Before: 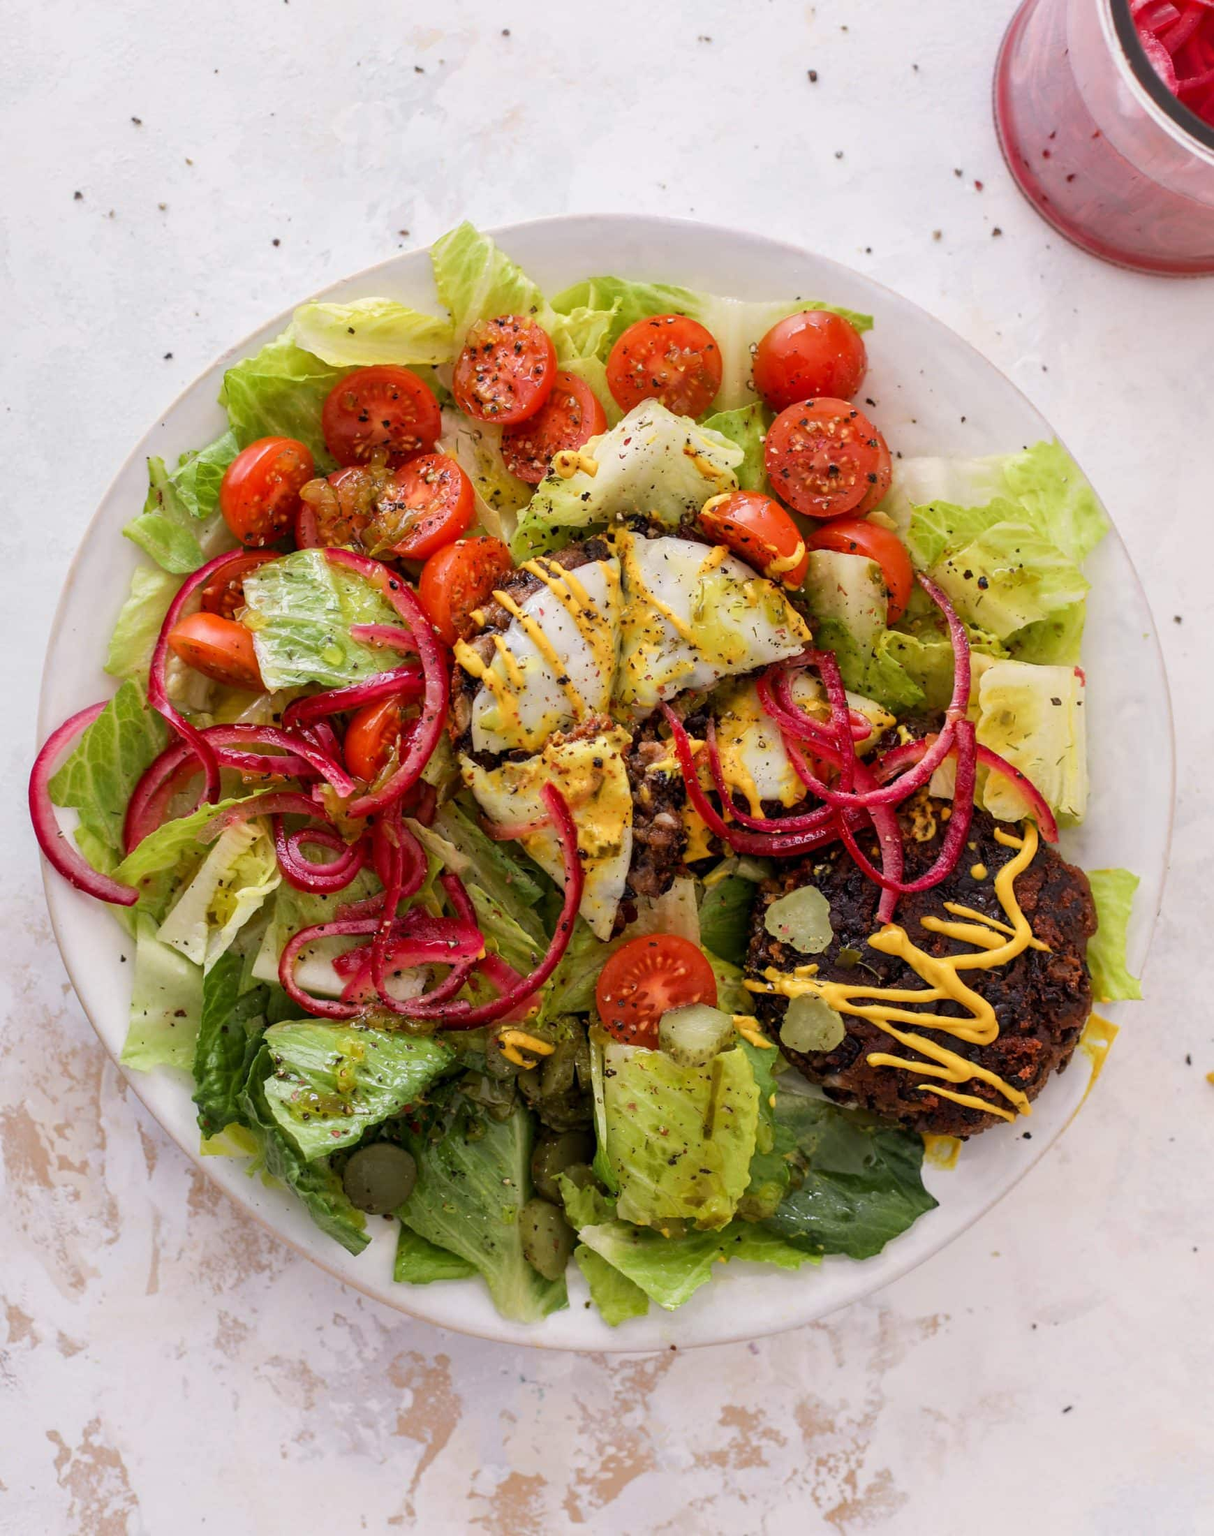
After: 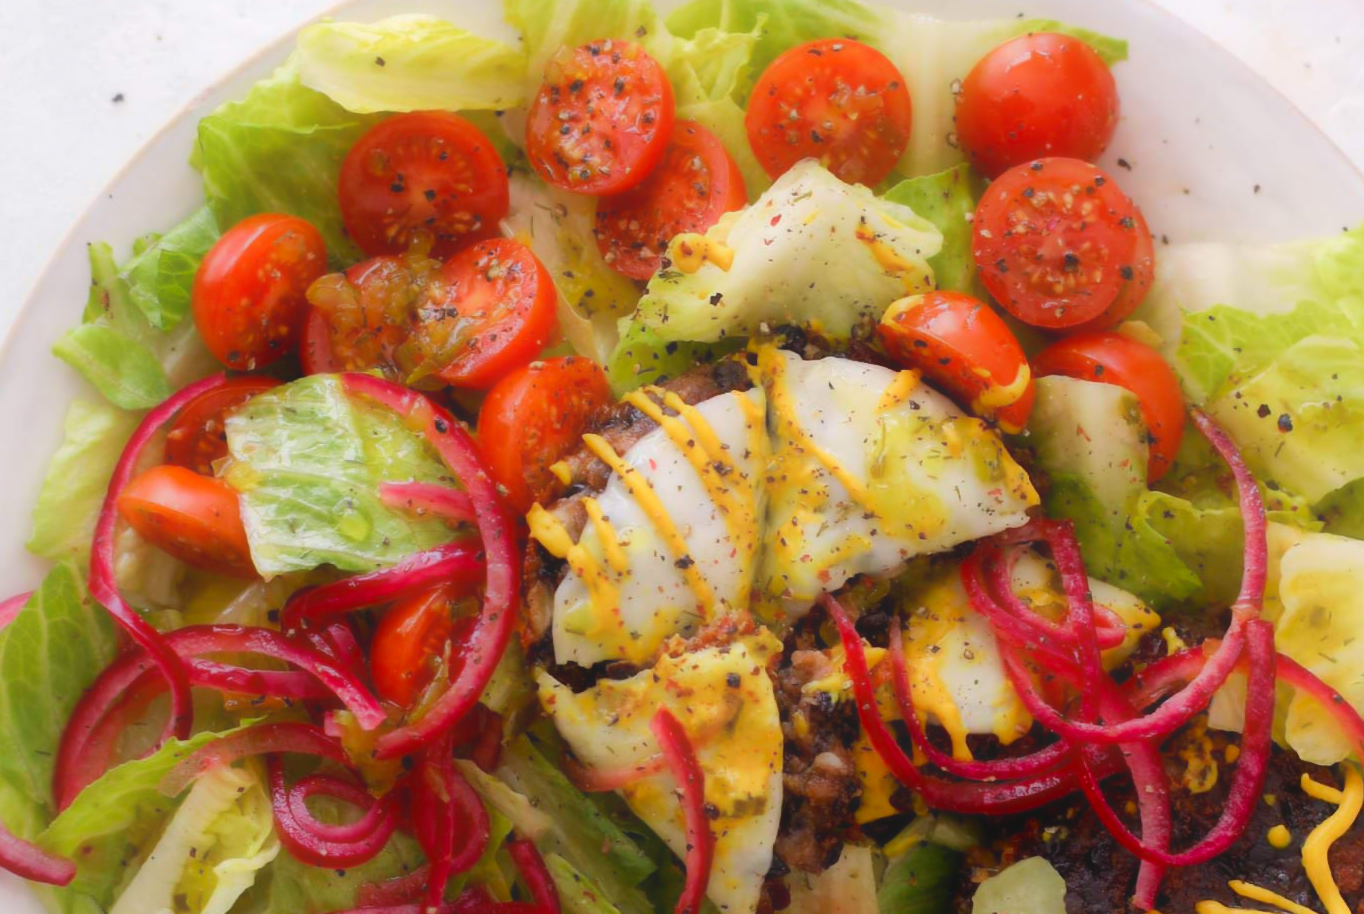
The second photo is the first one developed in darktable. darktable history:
contrast equalizer: y [[0.5, 0.542, 0.583, 0.625, 0.667, 0.708], [0.5 ×6], [0.5 ×6], [0 ×6], [0 ×6]], mix -0.989
exposure: exposure 0.176 EV, compensate highlight preservation false
crop: left 7.093%, top 18.76%, right 14.422%, bottom 39.656%
